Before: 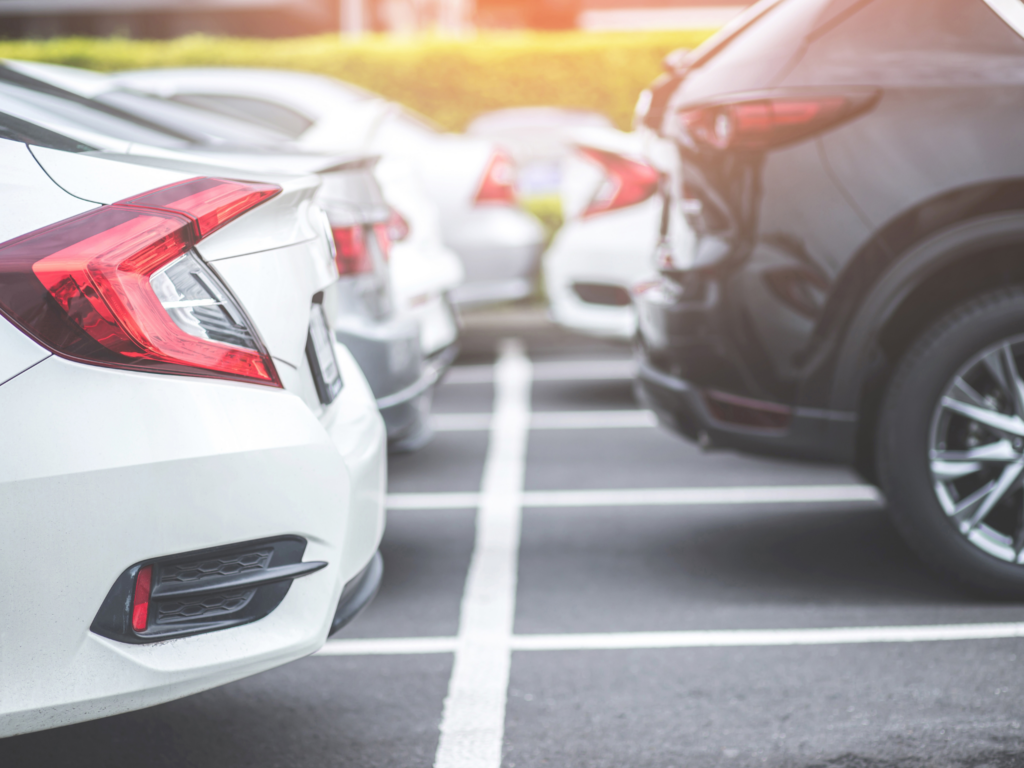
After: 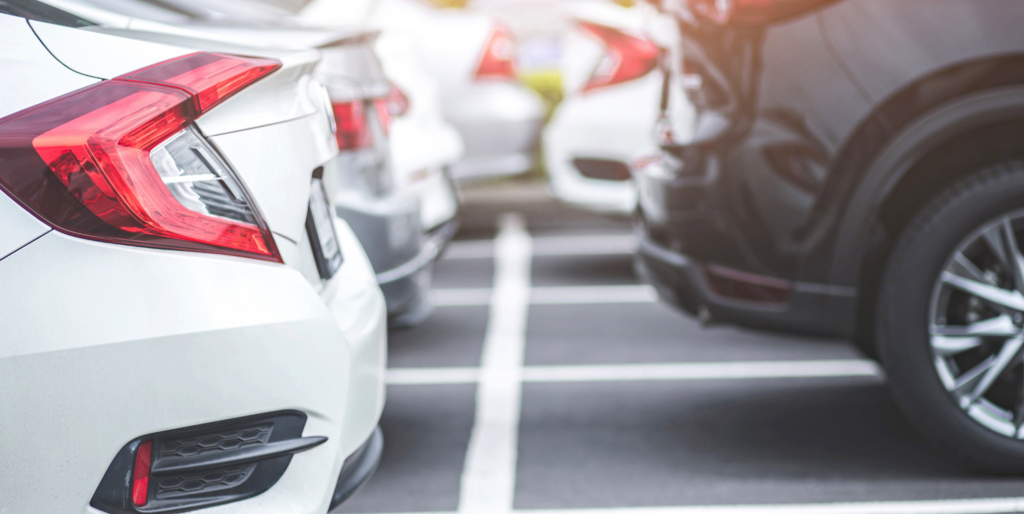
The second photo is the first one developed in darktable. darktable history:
crop: top 16.278%, bottom 16.74%
haze removal: strength 0.299, distance 0.253, compatibility mode true, adaptive false
